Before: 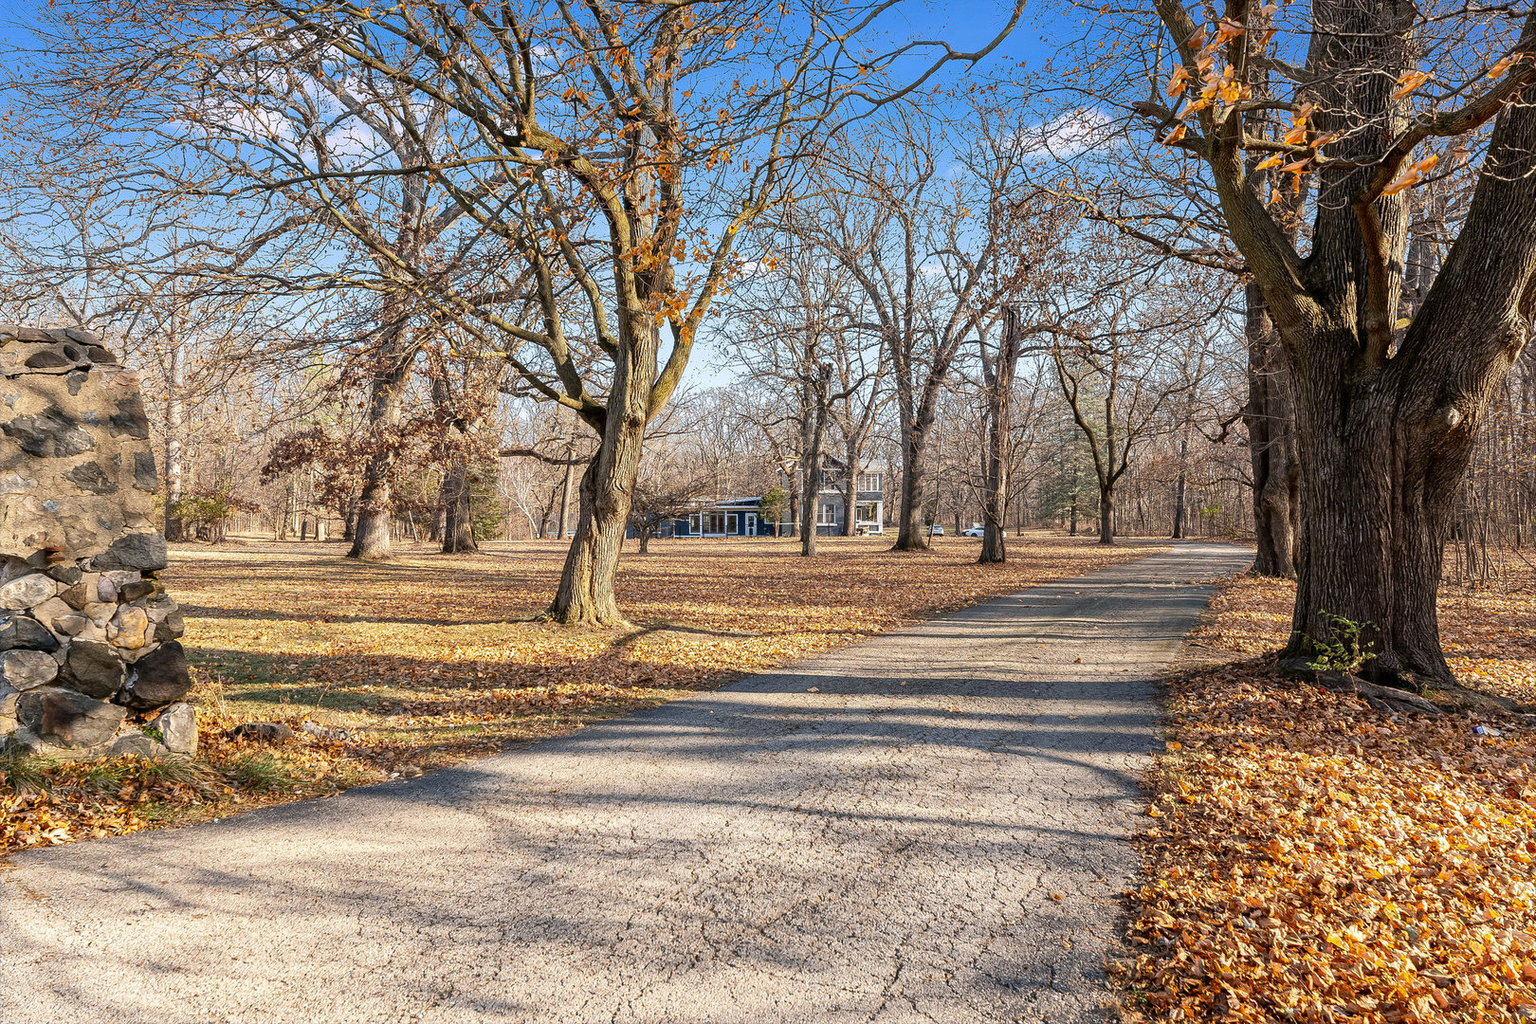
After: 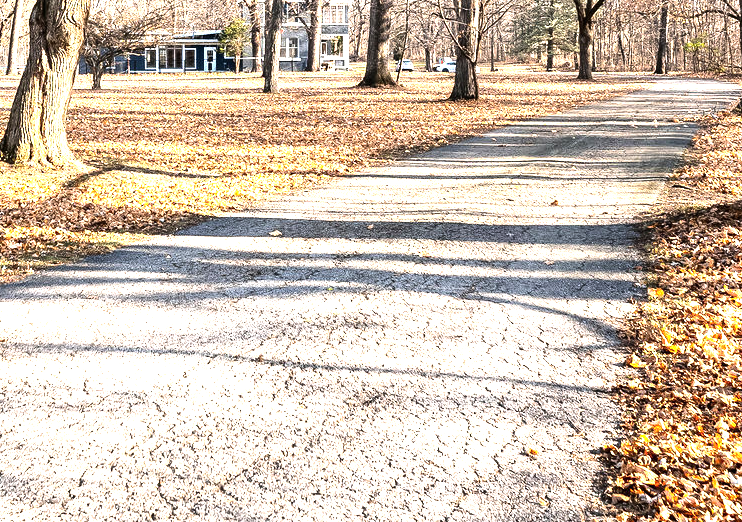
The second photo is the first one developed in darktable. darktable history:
tone equalizer "contrast tone curve: strong": -8 EV -1.08 EV, -7 EV -1.01 EV, -6 EV -0.867 EV, -5 EV -0.578 EV, -3 EV 0.578 EV, -2 EV 0.867 EV, -1 EV 1.01 EV, +0 EV 1.08 EV, edges refinement/feathering 500, mask exposure compensation -1.57 EV, preserve details no
exposure: exposure 0.781 EV
crop: left 35.976%, top 45.819%, right 18.162%, bottom 5.807%
